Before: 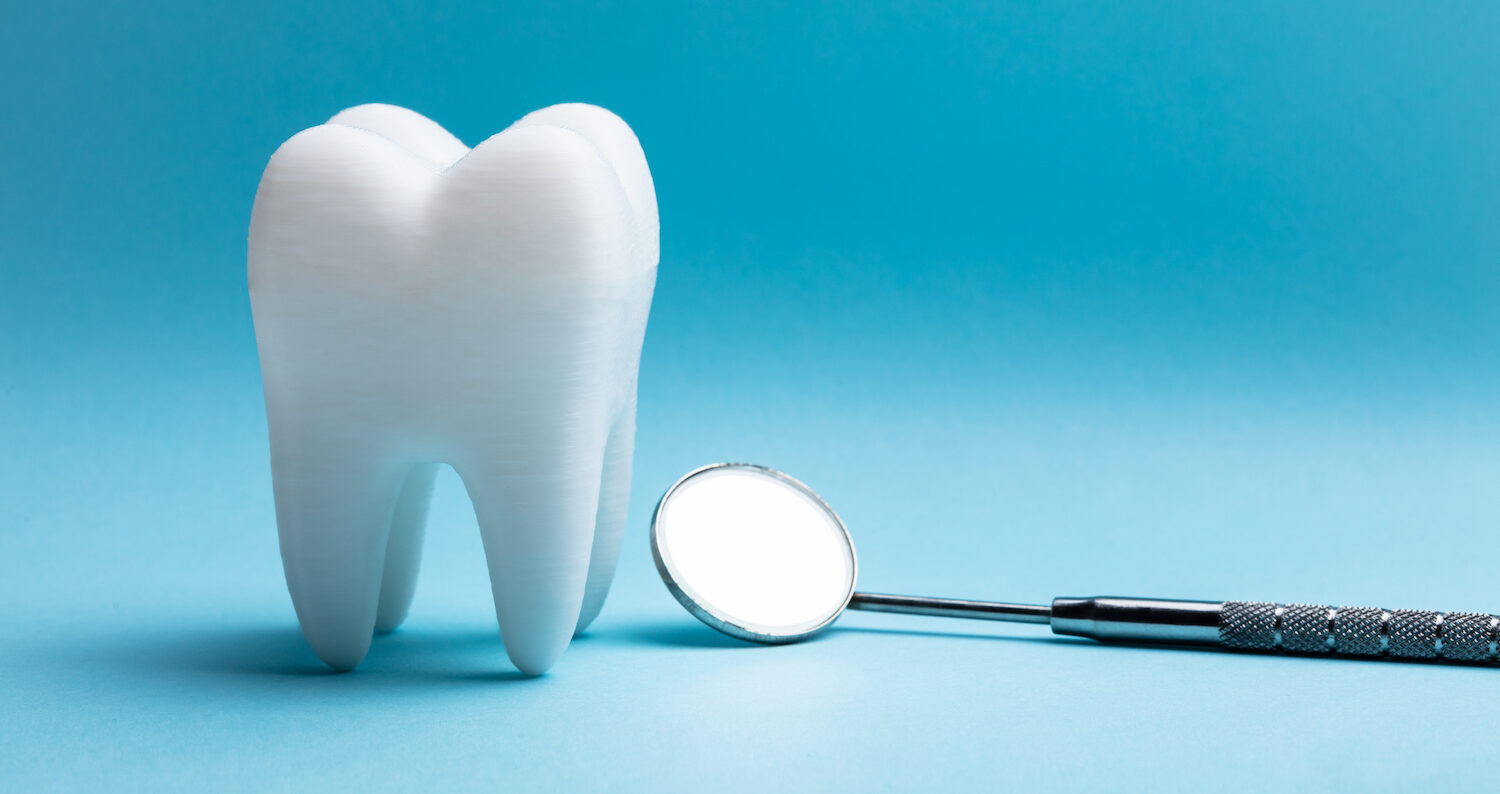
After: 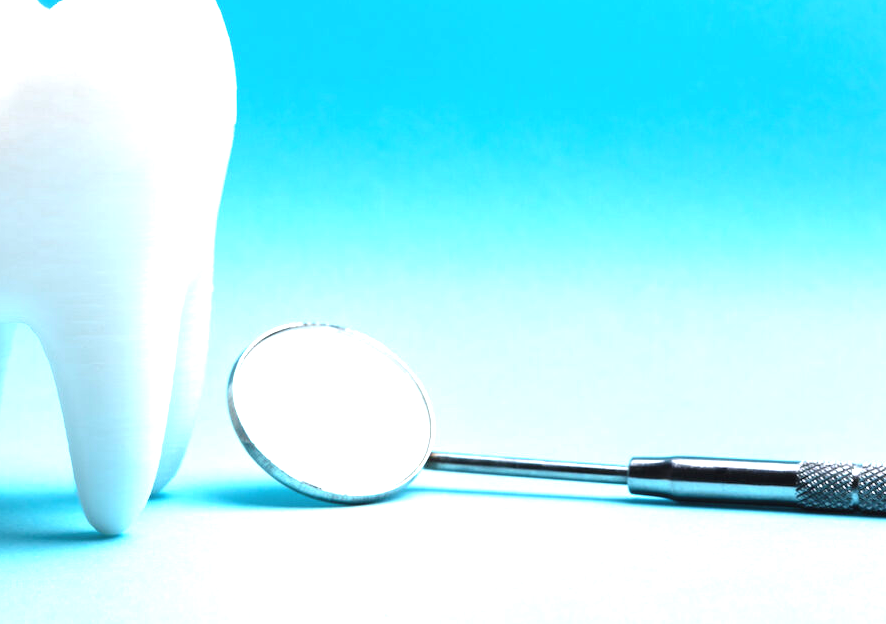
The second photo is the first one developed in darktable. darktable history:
crop and rotate: left 28.256%, top 17.734%, right 12.656%, bottom 3.573%
exposure: black level correction -0.002, exposure 1.115 EV, compensate highlight preservation false
